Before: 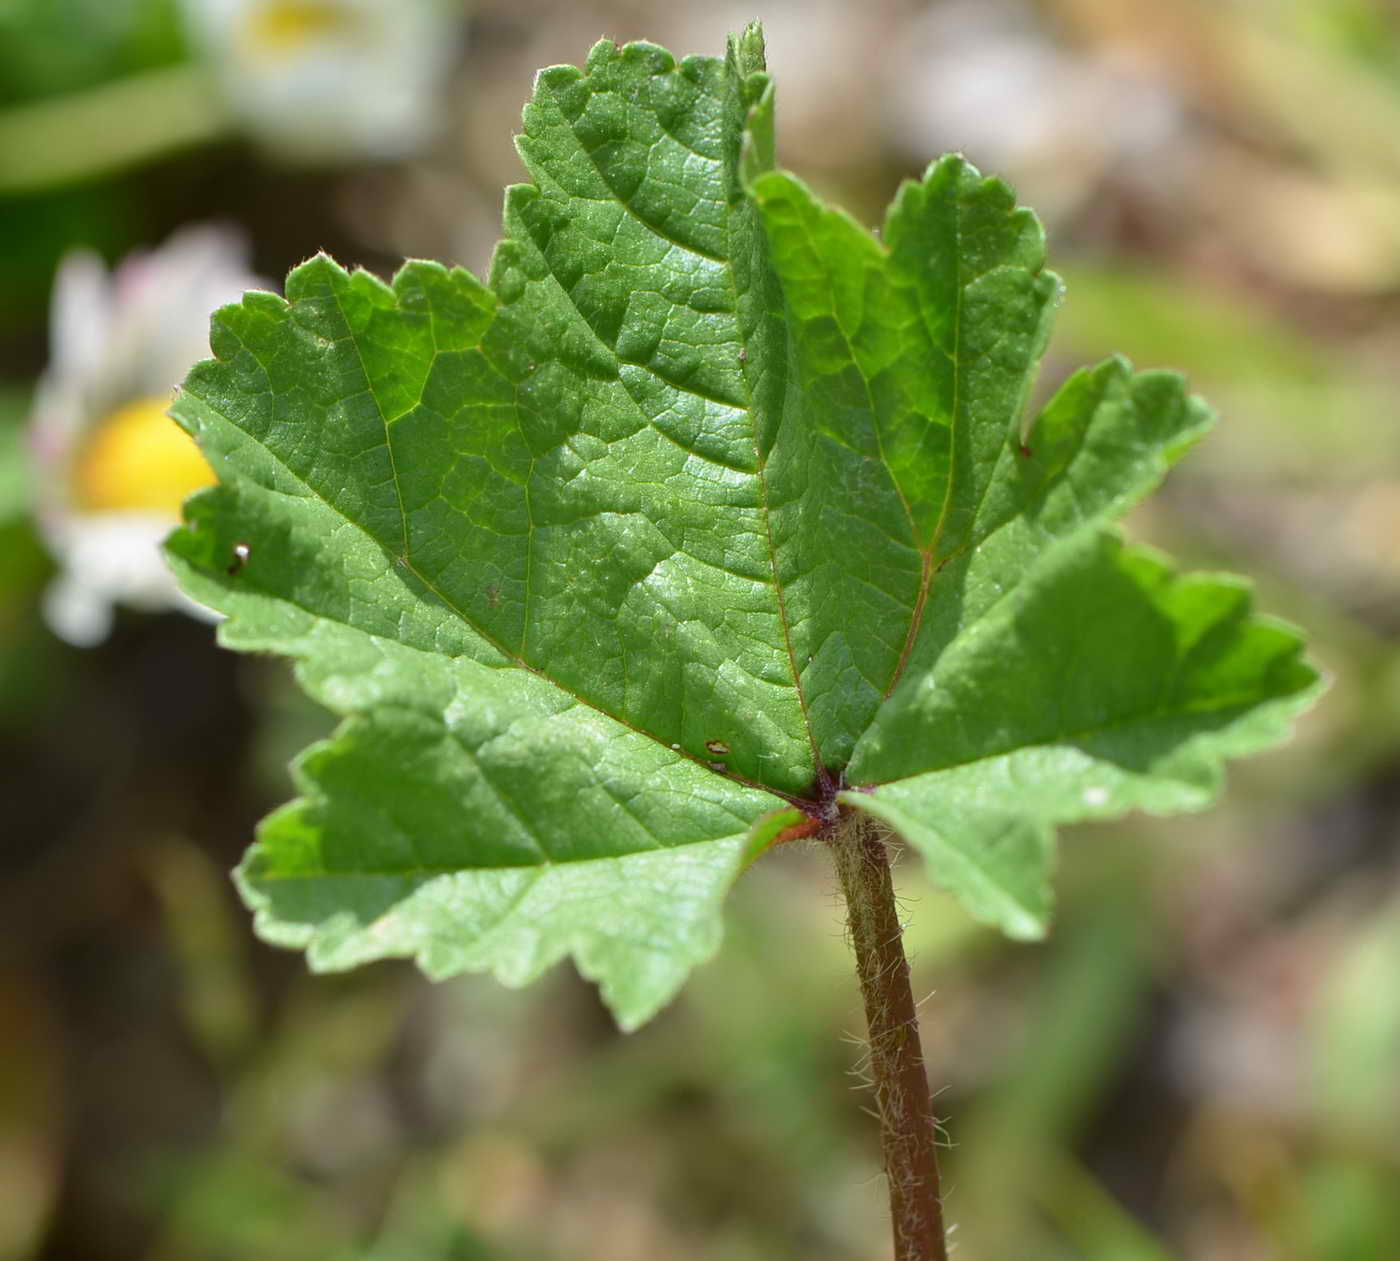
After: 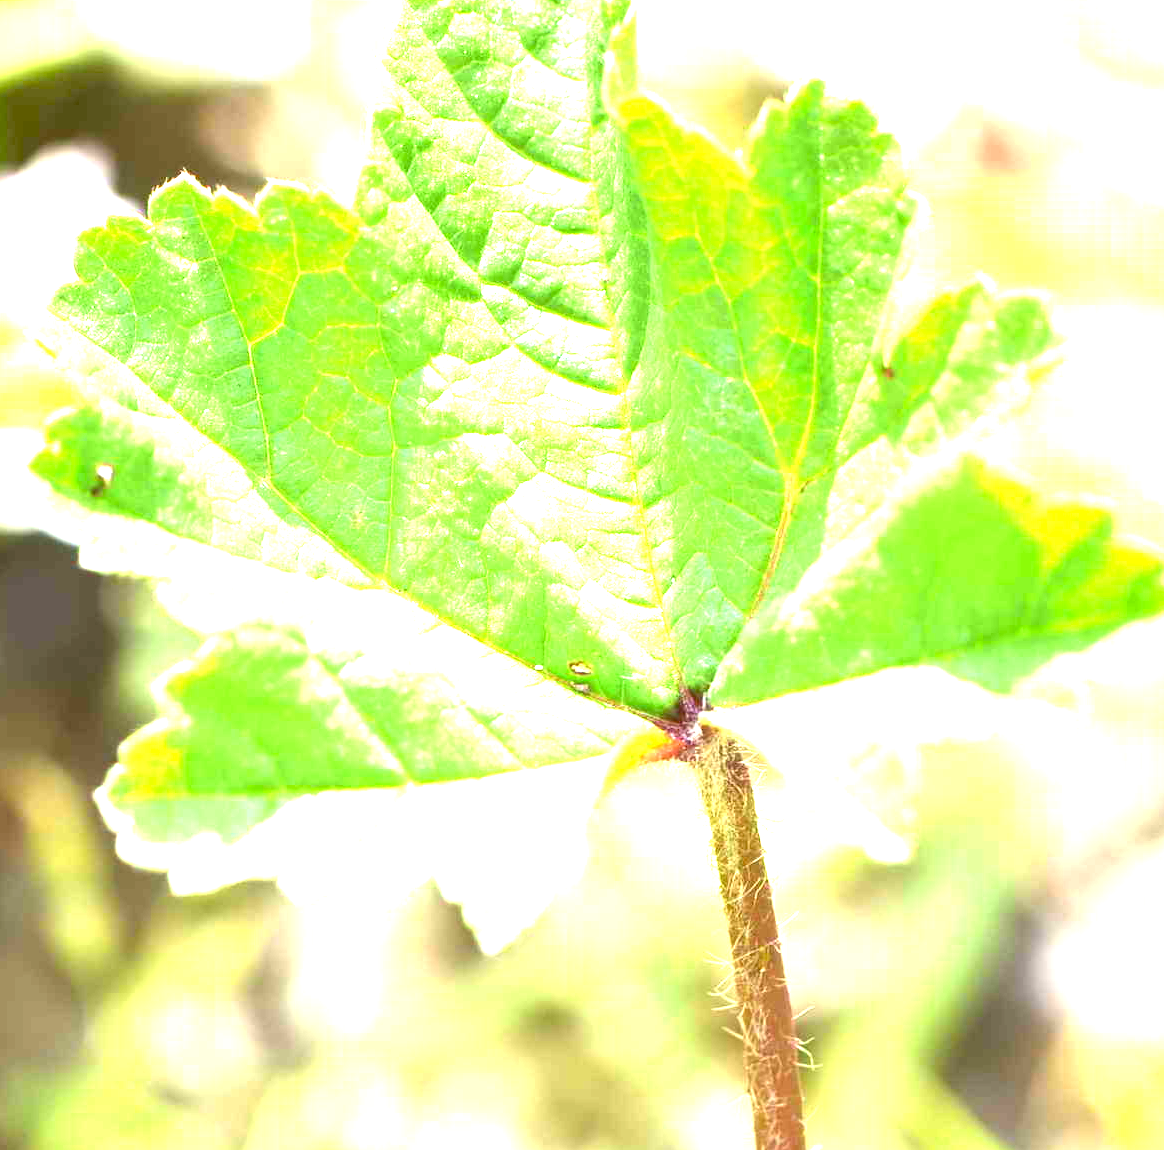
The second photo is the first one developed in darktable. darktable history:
exposure: exposure 2.94 EV, compensate exposure bias true, compensate highlight preservation false
crop: left 9.816%, top 6.299%, right 7.022%, bottom 2.458%
